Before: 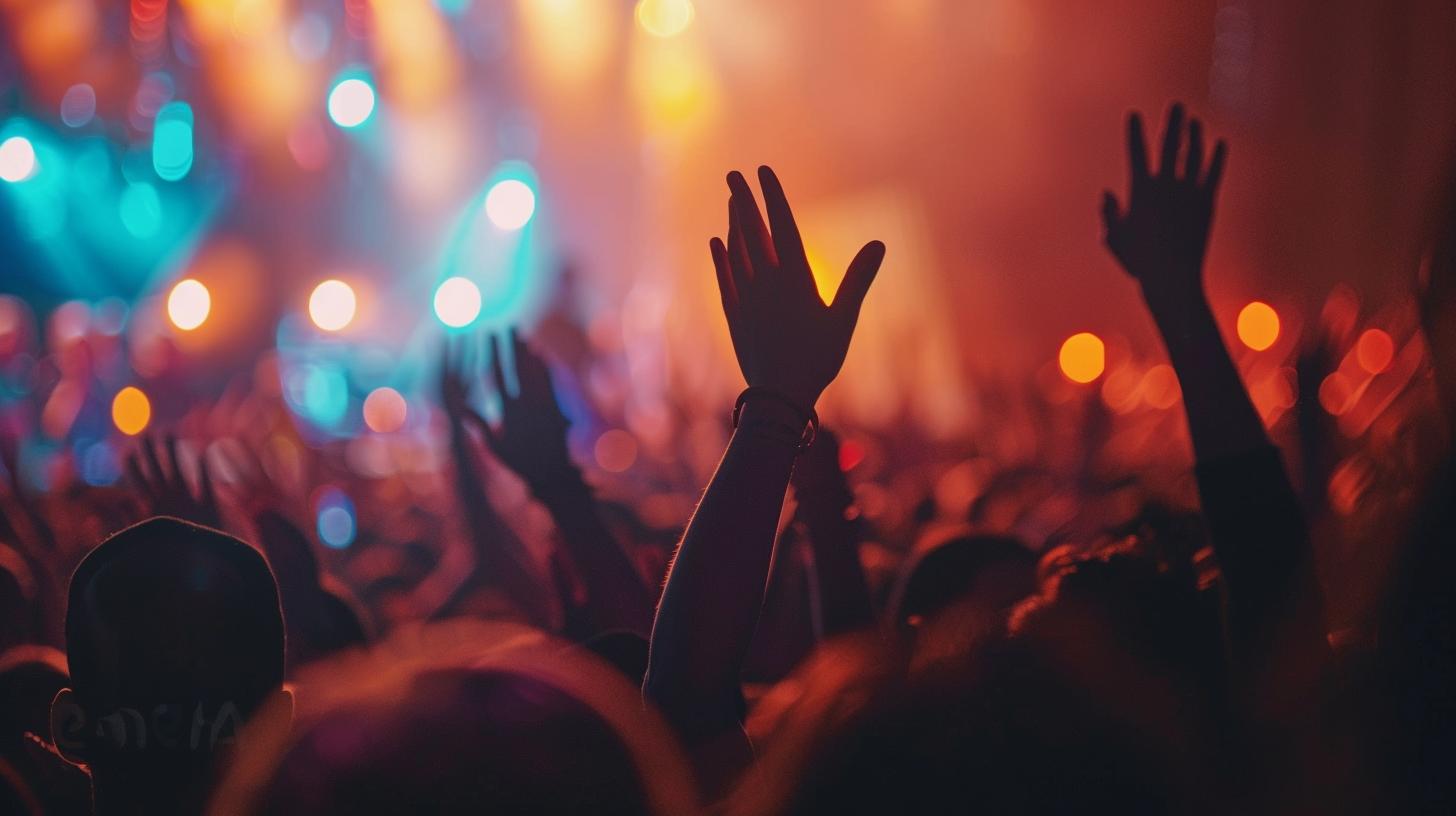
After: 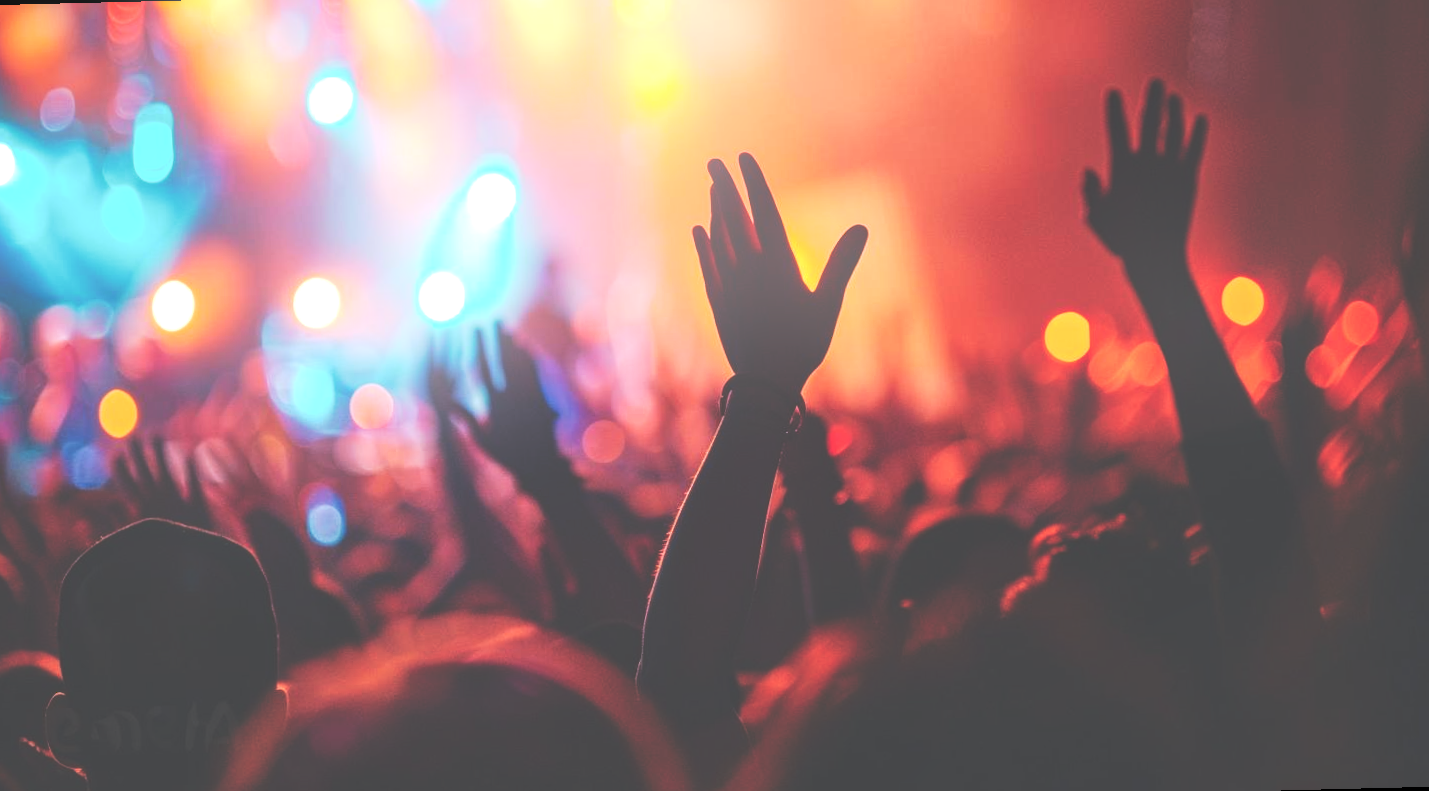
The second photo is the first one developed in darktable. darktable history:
local contrast: on, module defaults
bloom: size 16%, threshold 98%, strength 20%
tone curve: curves: ch0 [(0, 0) (0.003, 0.299) (0.011, 0.299) (0.025, 0.299) (0.044, 0.299) (0.069, 0.3) (0.1, 0.306) (0.136, 0.316) (0.177, 0.326) (0.224, 0.338) (0.277, 0.366) (0.335, 0.406) (0.399, 0.462) (0.468, 0.533) (0.543, 0.607) (0.623, 0.7) (0.709, 0.775) (0.801, 0.843) (0.898, 0.903) (1, 1)], preserve colors none
exposure: exposure 0.648 EV, compensate highlight preservation false
rotate and perspective: rotation -1.42°, crop left 0.016, crop right 0.984, crop top 0.035, crop bottom 0.965
